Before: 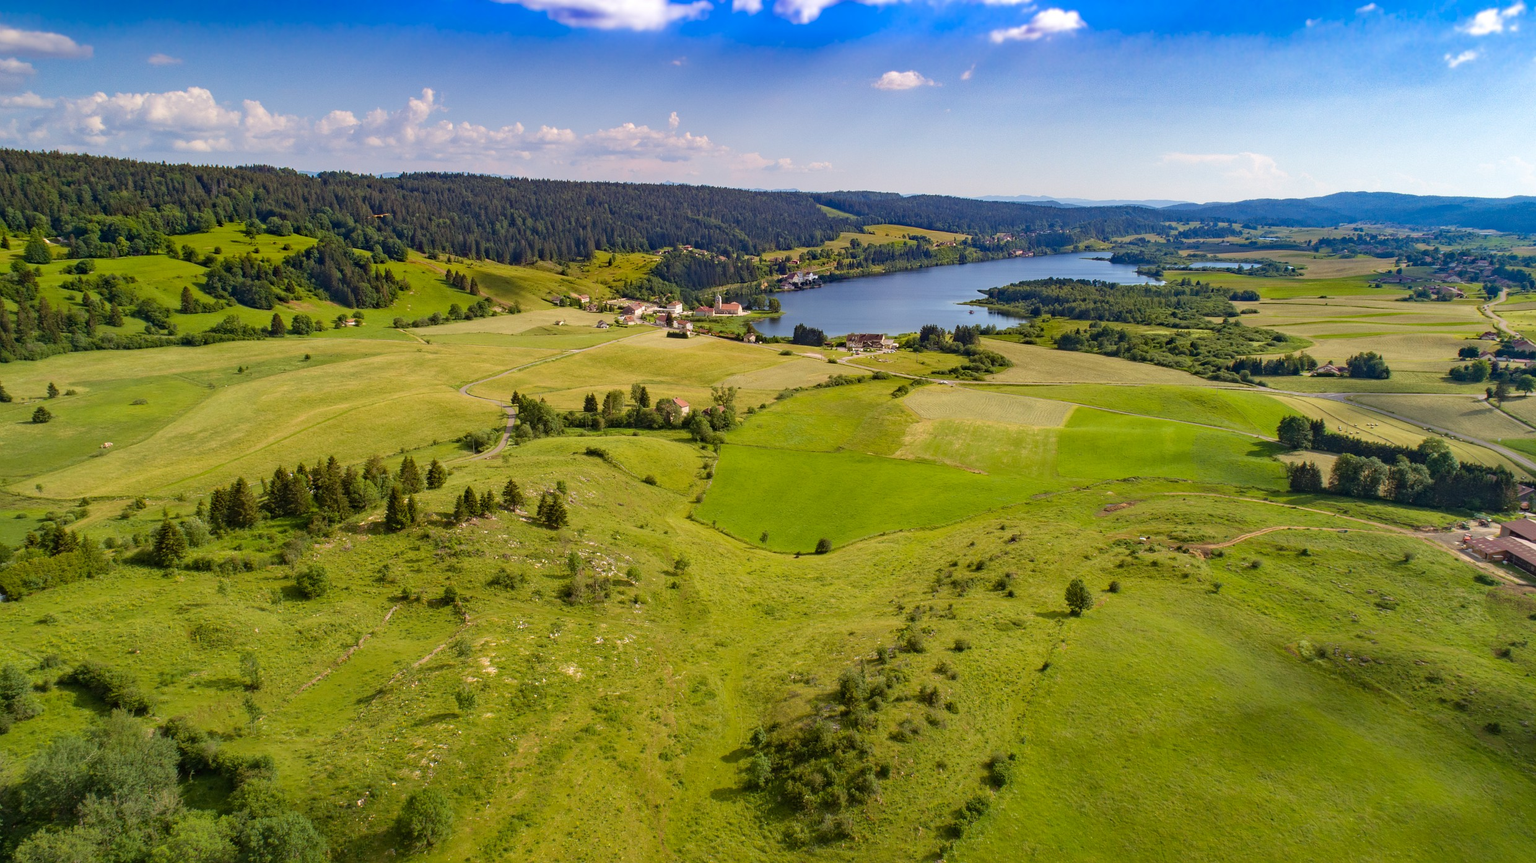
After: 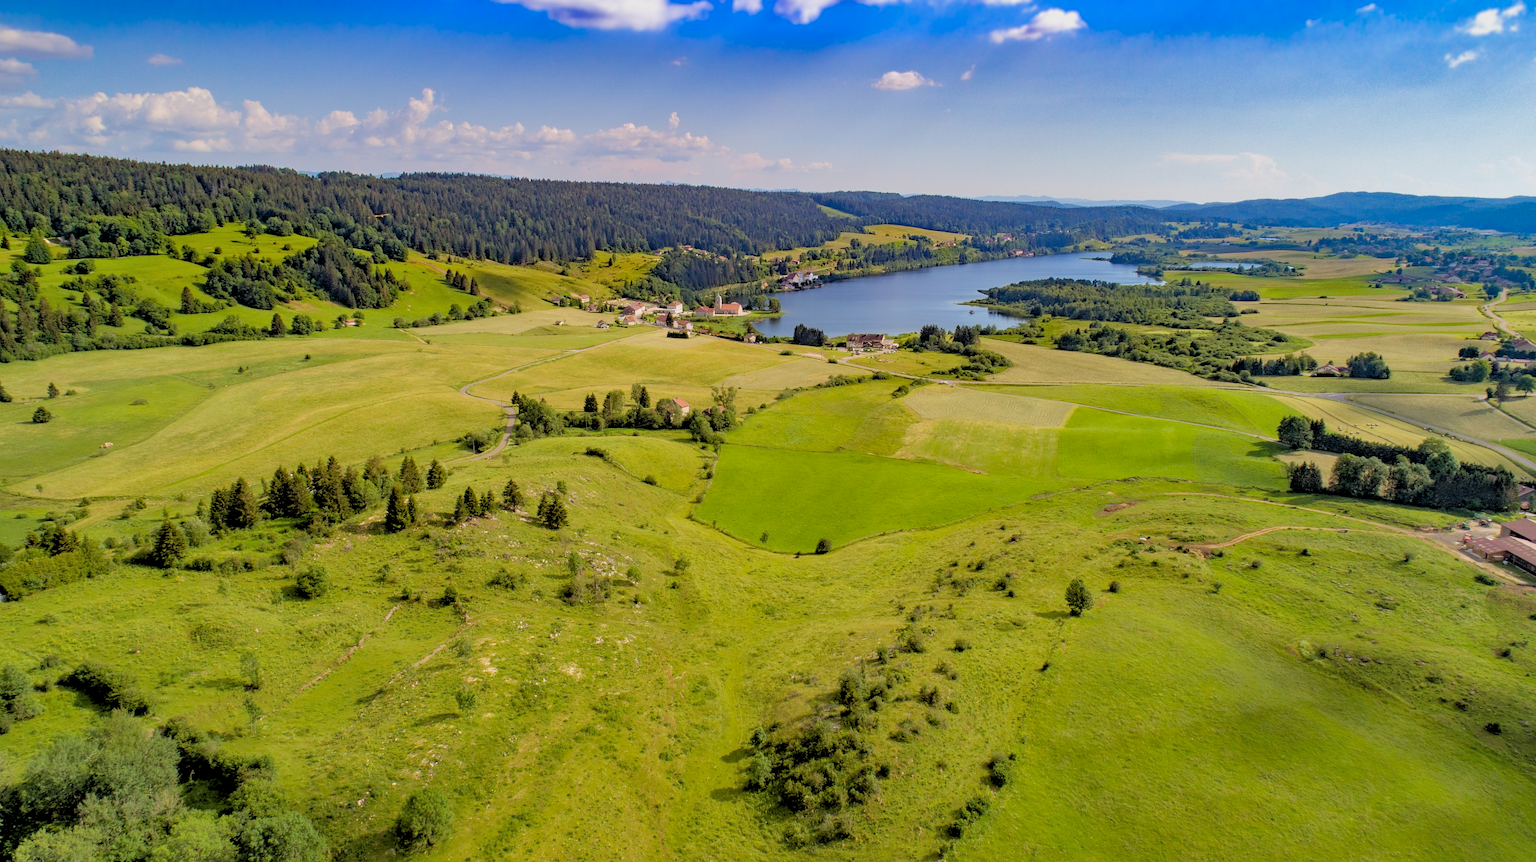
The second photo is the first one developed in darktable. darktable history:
shadows and highlights: highlights color adjustment 0%, low approximation 0.01, soften with gaussian
rgb levels: preserve colors sum RGB, levels [[0.038, 0.433, 0.934], [0, 0.5, 1], [0, 0.5, 1]]
